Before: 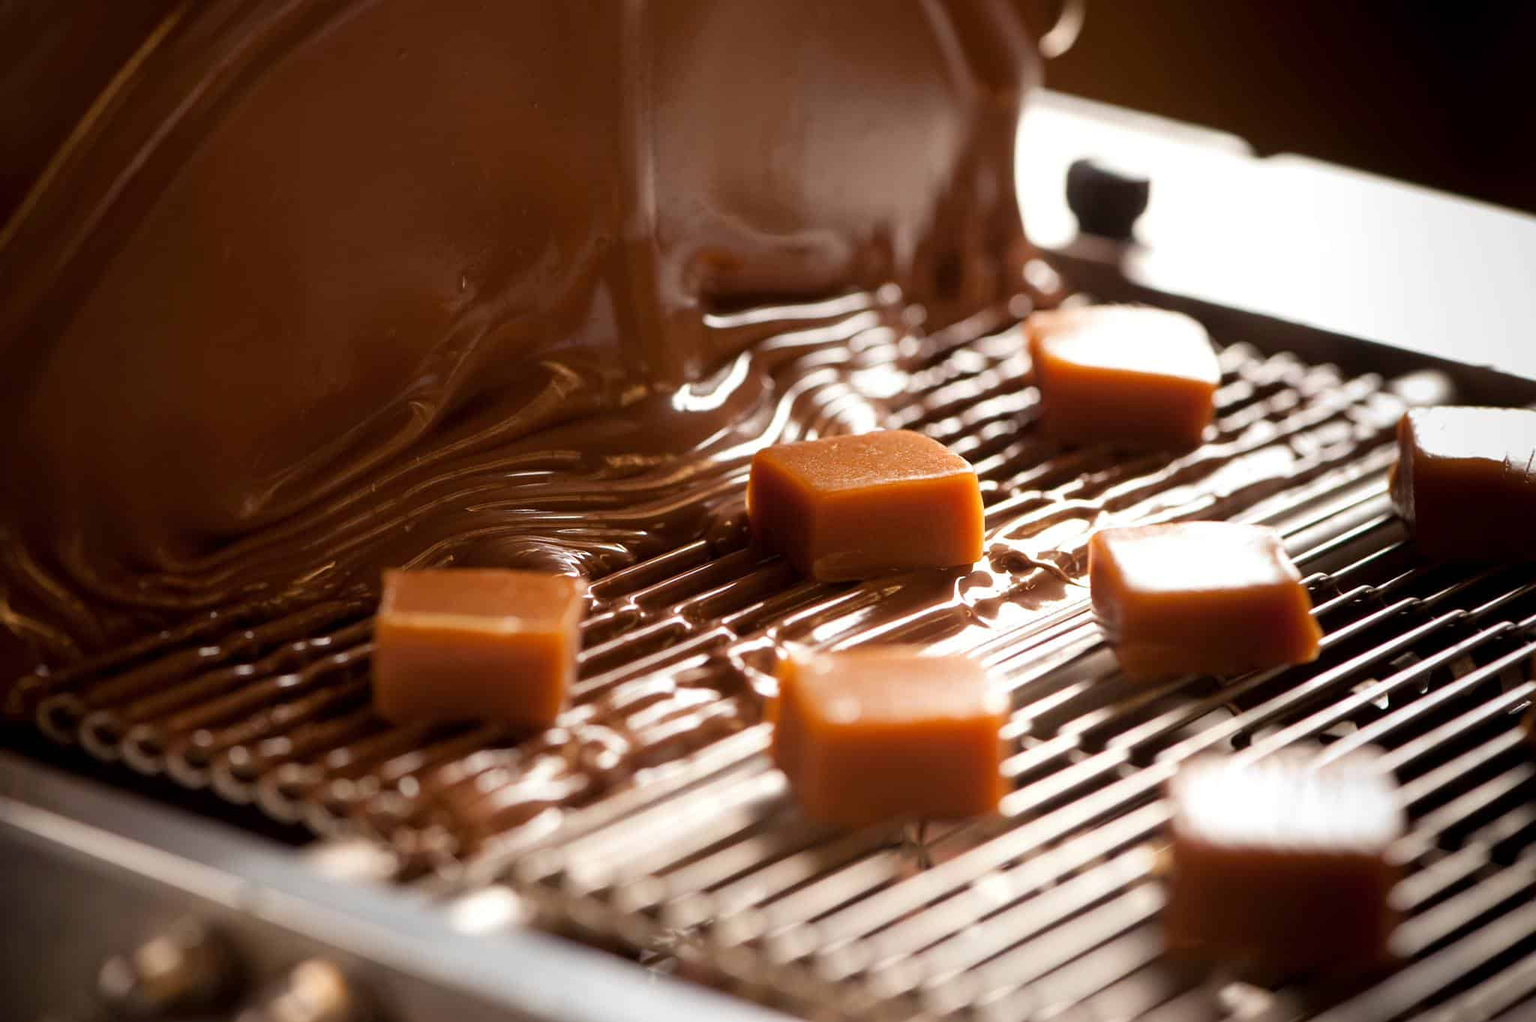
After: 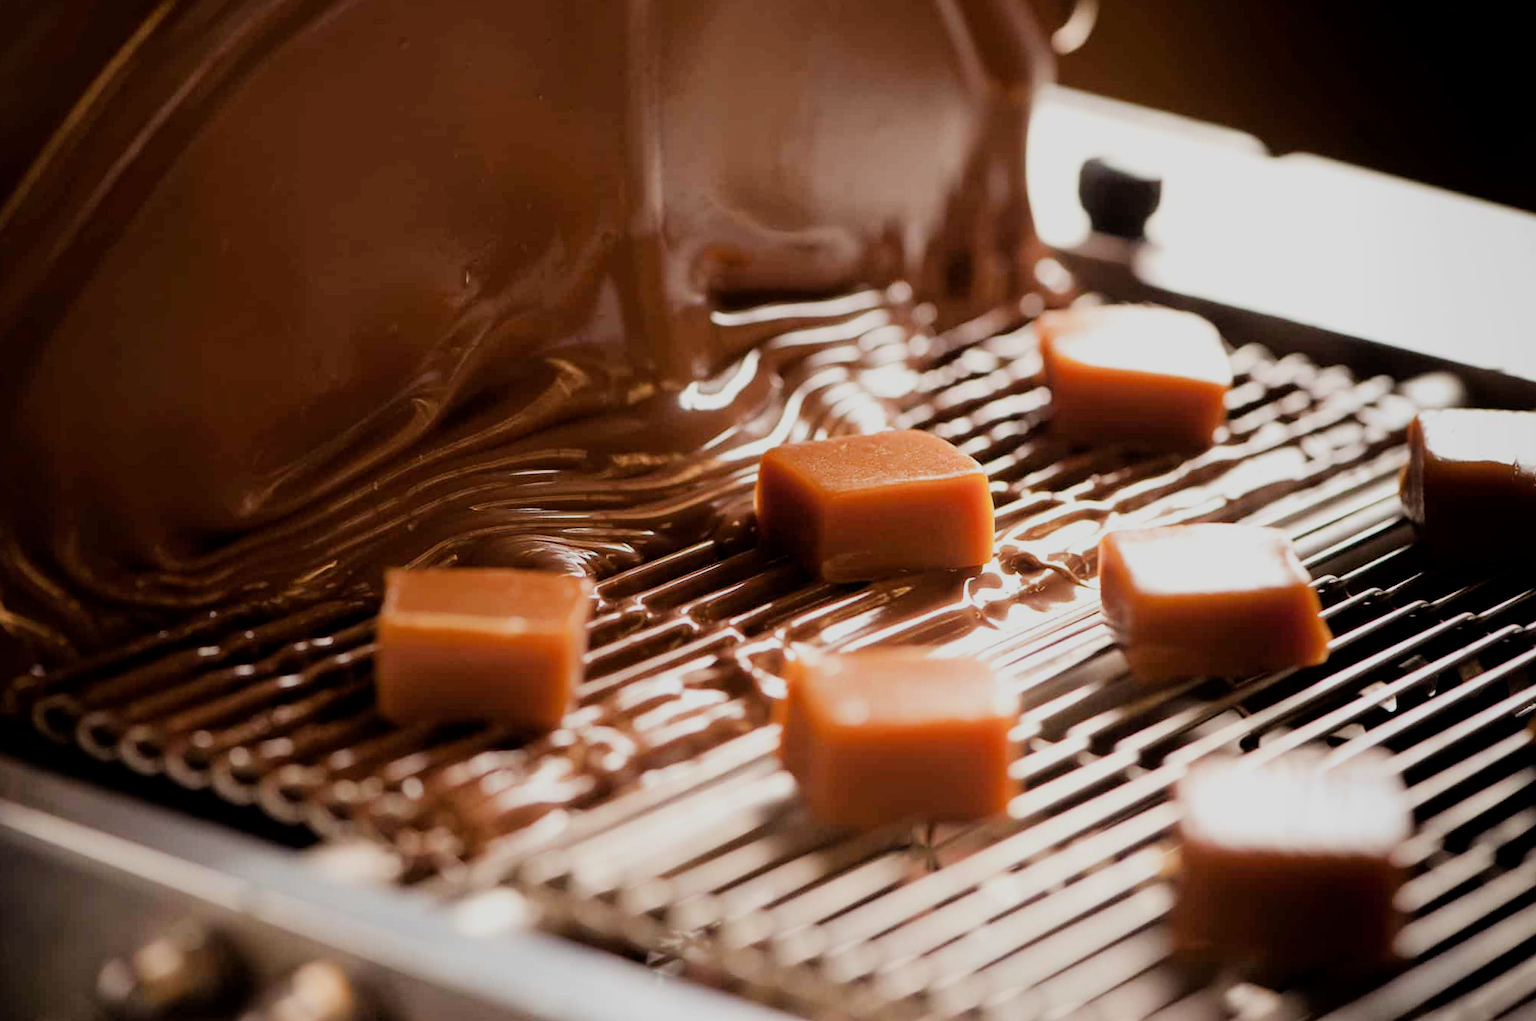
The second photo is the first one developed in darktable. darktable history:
rotate and perspective: rotation 0.174°, lens shift (vertical) 0.013, lens shift (horizontal) 0.019, shear 0.001, automatic cropping original format, crop left 0.007, crop right 0.991, crop top 0.016, crop bottom 0.997
white balance: red 1, blue 1
exposure: exposure 0.367 EV, compensate highlight preservation false
filmic rgb: black relative exposure -7.32 EV, white relative exposure 5.09 EV, hardness 3.2
